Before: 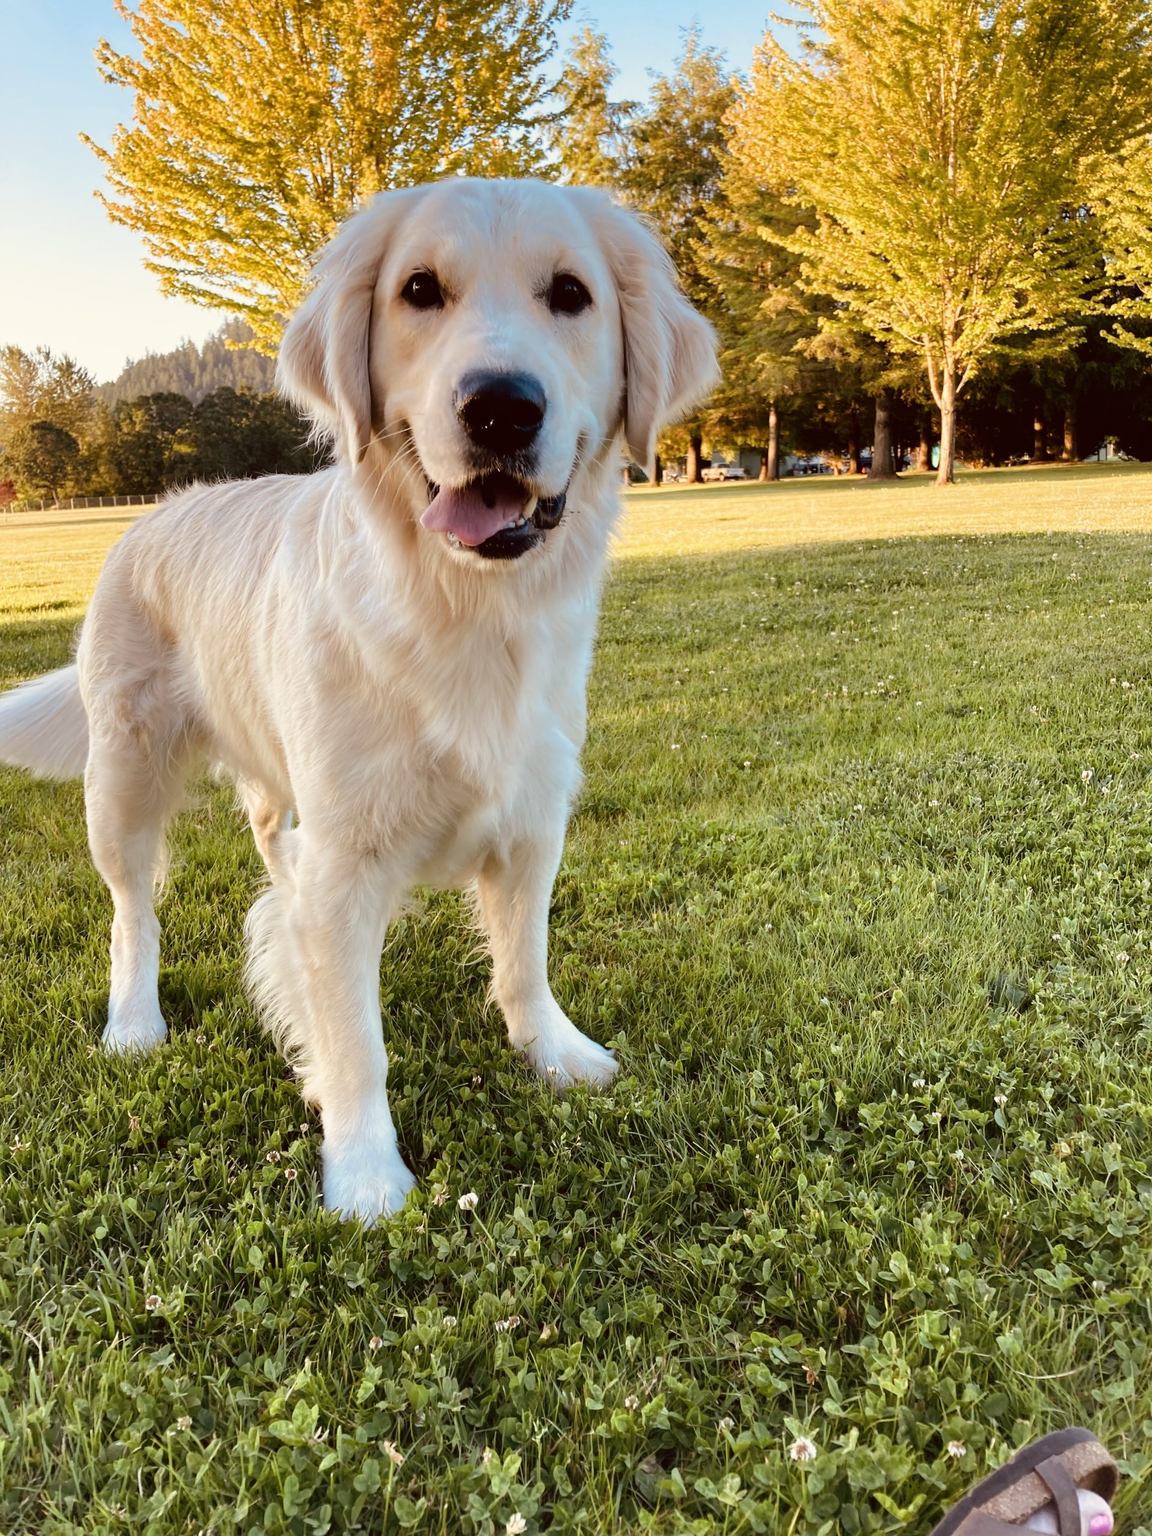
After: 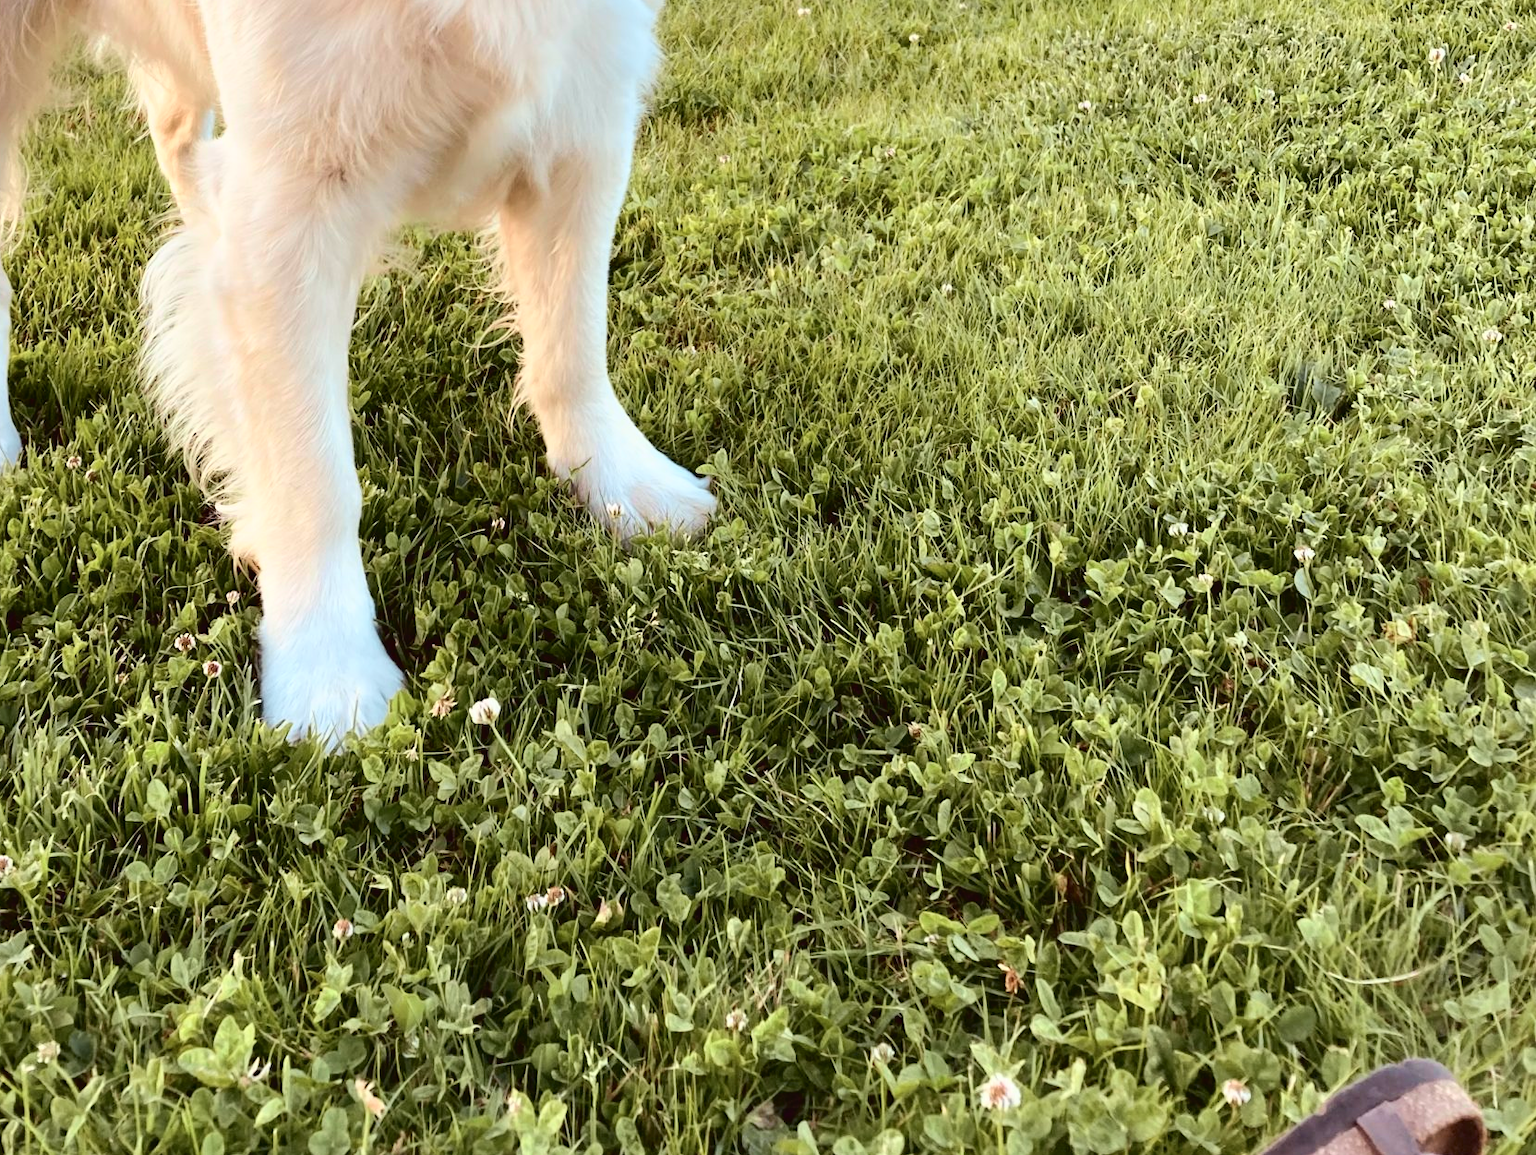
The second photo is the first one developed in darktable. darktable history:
tone curve: curves: ch0 [(0, 0.023) (0.087, 0.065) (0.184, 0.168) (0.45, 0.54) (0.57, 0.683) (0.722, 0.825) (0.877, 0.948) (1, 1)]; ch1 [(0, 0) (0.388, 0.369) (0.44, 0.44) (0.489, 0.481) (0.534, 0.551) (0.657, 0.659) (1, 1)]; ch2 [(0, 0) (0.353, 0.317) (0.408, 0.427) (0.472, 0.46) (0.5, 0.496) (0.537, 0.539) (0.576, 0.592) (0.625, 0.631) (1, 1)], color space Lab, independent channels, preserve colors none
crop and rotate: left 13.306%, top 48.129%, bottom 2.928%
tone equalizer: on, module defaults
